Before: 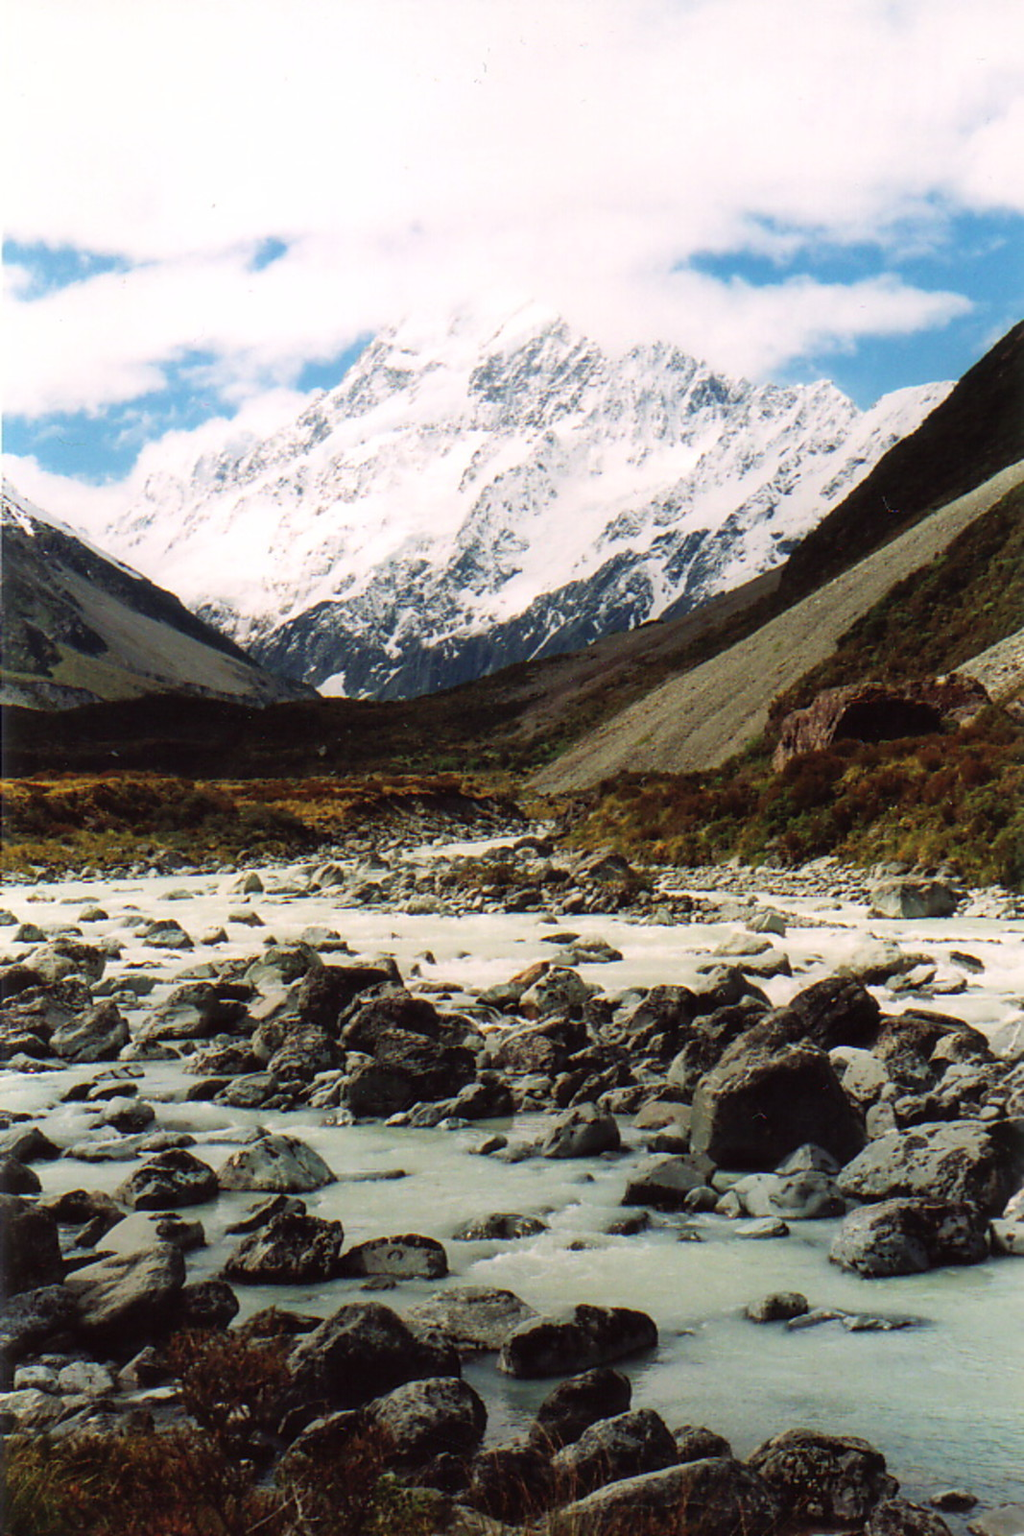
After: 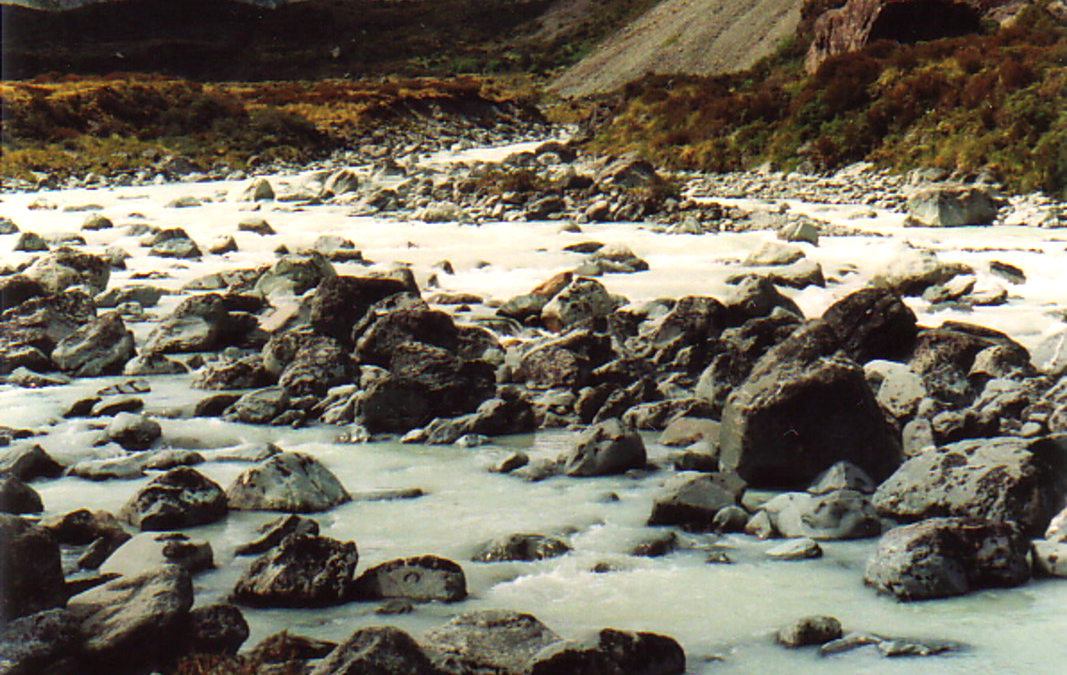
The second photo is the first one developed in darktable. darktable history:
tone equalizer: -8 EV -0.431 EV, -7 EV -0.403 EV, -6 EV -0.353 EV, -5 EV -0.239 EV, -3 EV 0.22 EV, -2 EV 0.332 EV, -1 EV 0.383 EV, +0 EV 0.394 EV, smoothing diameter 24.95%, edges refinement/feathering 13.79, preserve details guided filter
crop: top 45.64%, bottom 12.122%
